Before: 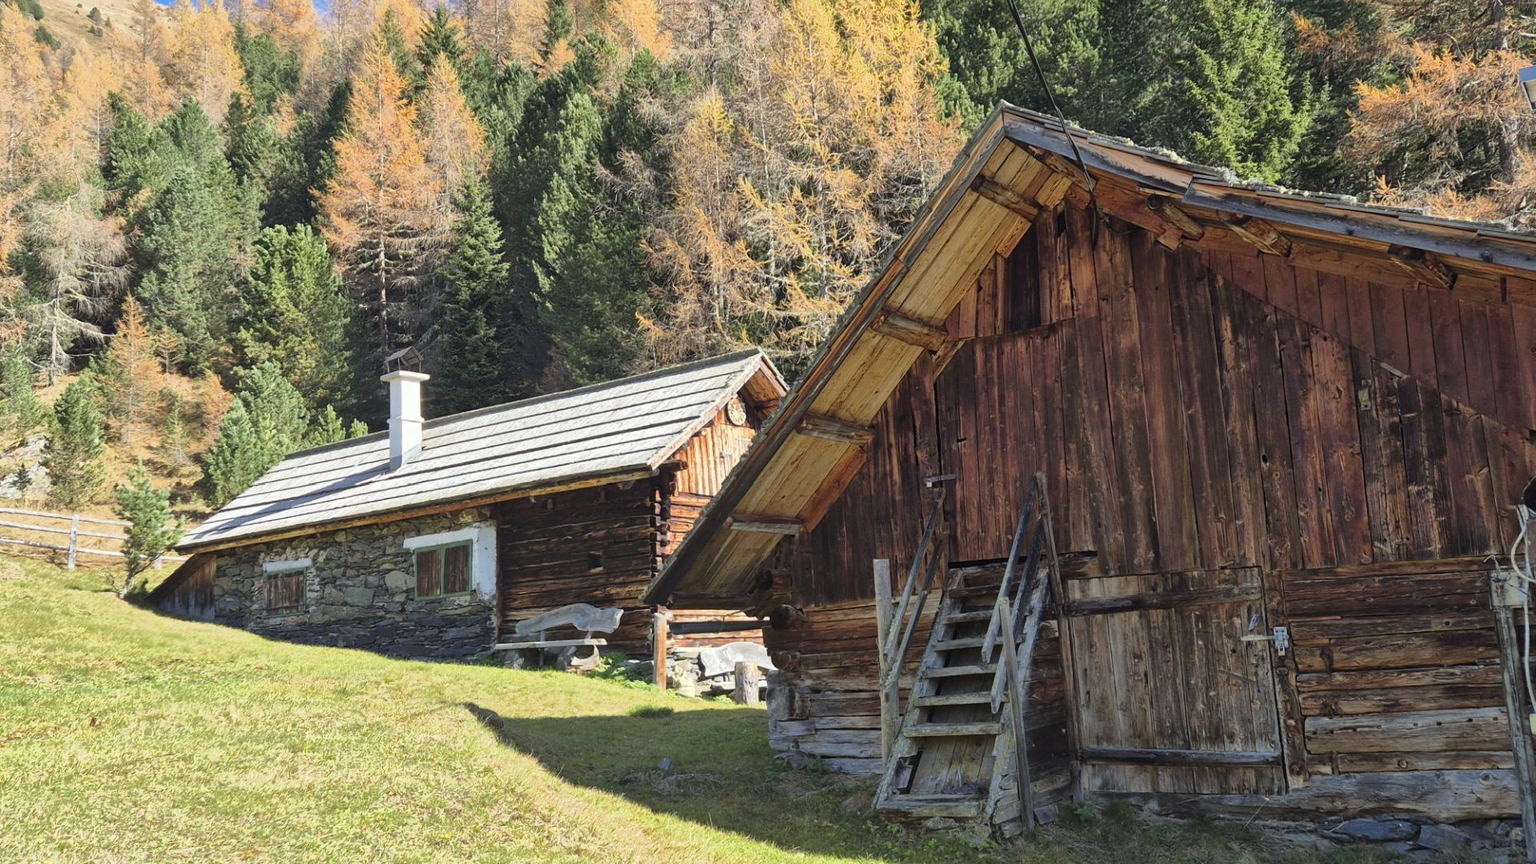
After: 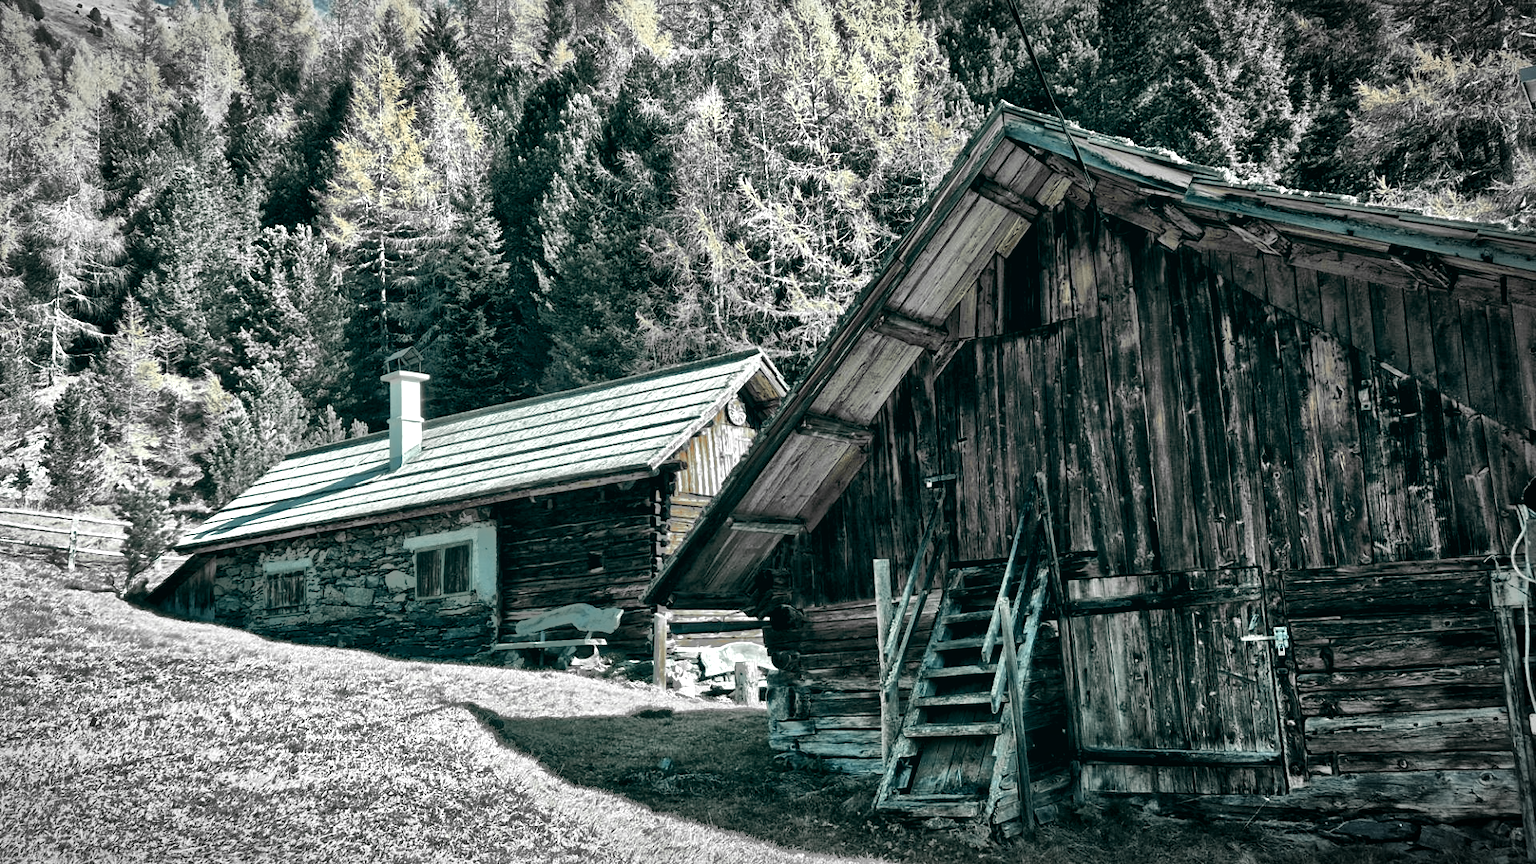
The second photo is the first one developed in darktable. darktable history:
tone curve: curves: ch0 [(0, 0) (0.004, 0.001) (0.133, 0.112) (0.325, 0.362) (0.832, 0.893) (1, 1)], color space Lab, linked channels, preserve colors none
vignetting: automatic ratio true
color correction: highlights a* -20.08, highlights b* 9.8, shadows a* -20.4, shadows b* -10.76
local contrast: mode bilateral grid, contrast 25, coarseness 47, detail 151%, midtone range 0.2
tone mapping: contrast compression 1.5, spatial extent 10 | blend: blend mode average, opacity 100%; mask: uniform (no mask)
color contrast: blue-yellow contrast 0.62
levels: levels [0.044, 0.475, 0.791]
color zones: curves: ch1 [(0, 0.679) (0.143, 0.647) (0.286, 0.261) (0.378, -0.011) (0.571, 0.396) (0.714, 0.399) (0.857, 0.406) (1, 0.679)]
